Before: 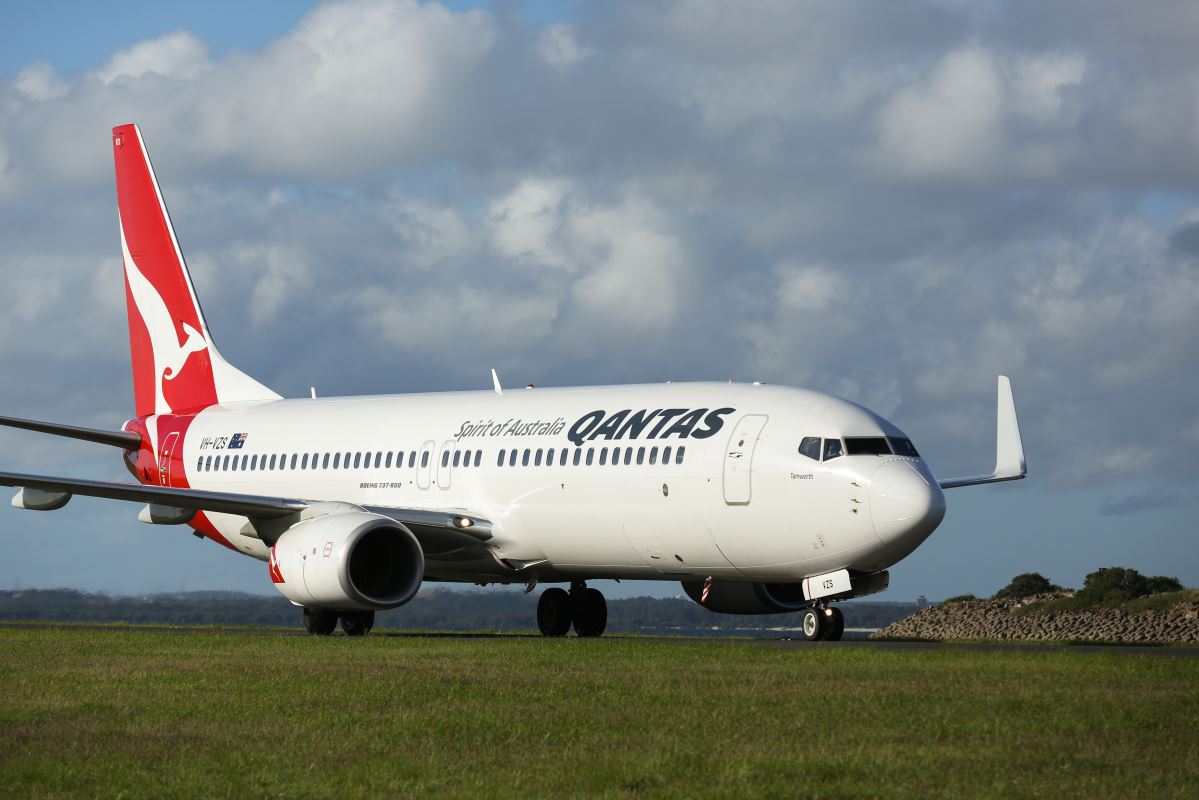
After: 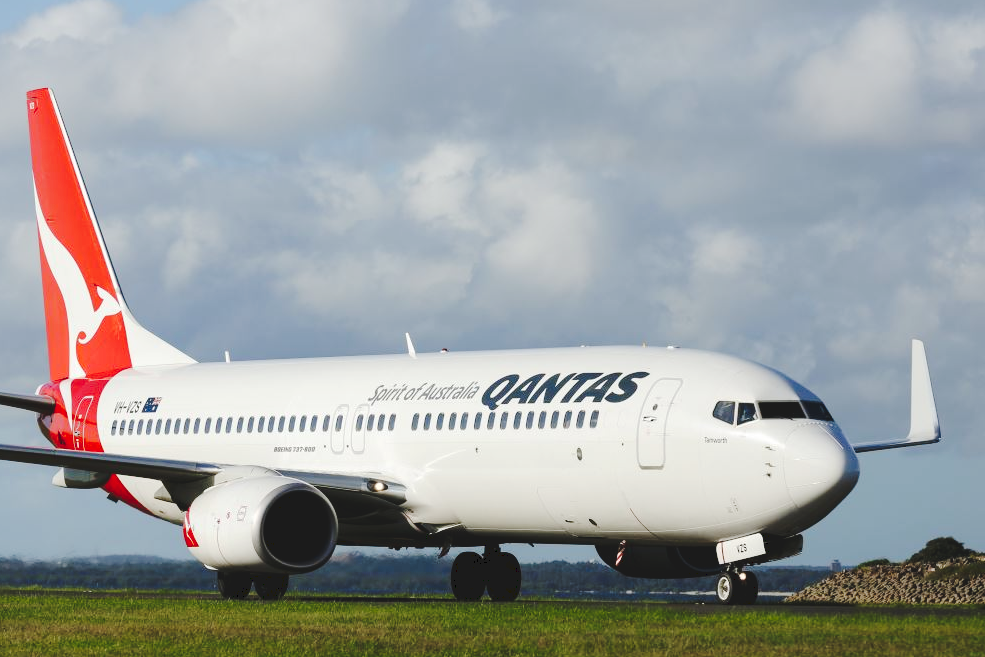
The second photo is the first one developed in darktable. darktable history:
crop and rotate: left 7.196%, top 4.574%, right 10.605%, bottom 13.178%
tone curve: curves: ch0 [(0, 0) (0.003, 0.096) (0.011, 0.097) (0.025, 0.096) (0.044, 0.099) (0.069, 0.109) (0.1, 0.129) (0.136, 0.149) (0.177, 0.176) (0.224, 0.22) (0.277, 0.288) (0.335, 0.385) (0.399, 0.49) (0.468, 0.581) (0.543, 0.661) (0.623, 0.729) (0.709, 0.79) (0.801, 0.849) (0.898, 0.912) (1, 1)], preserve colors none
